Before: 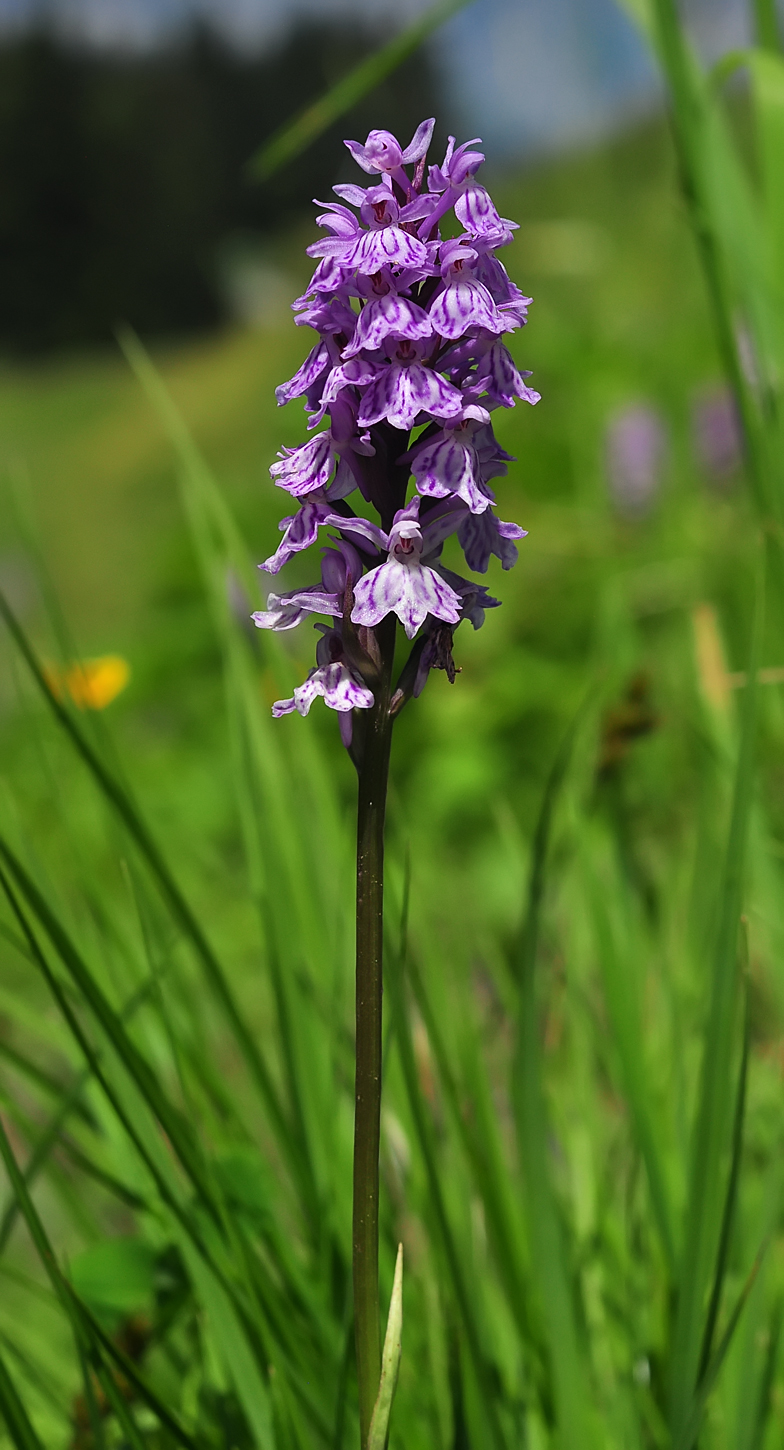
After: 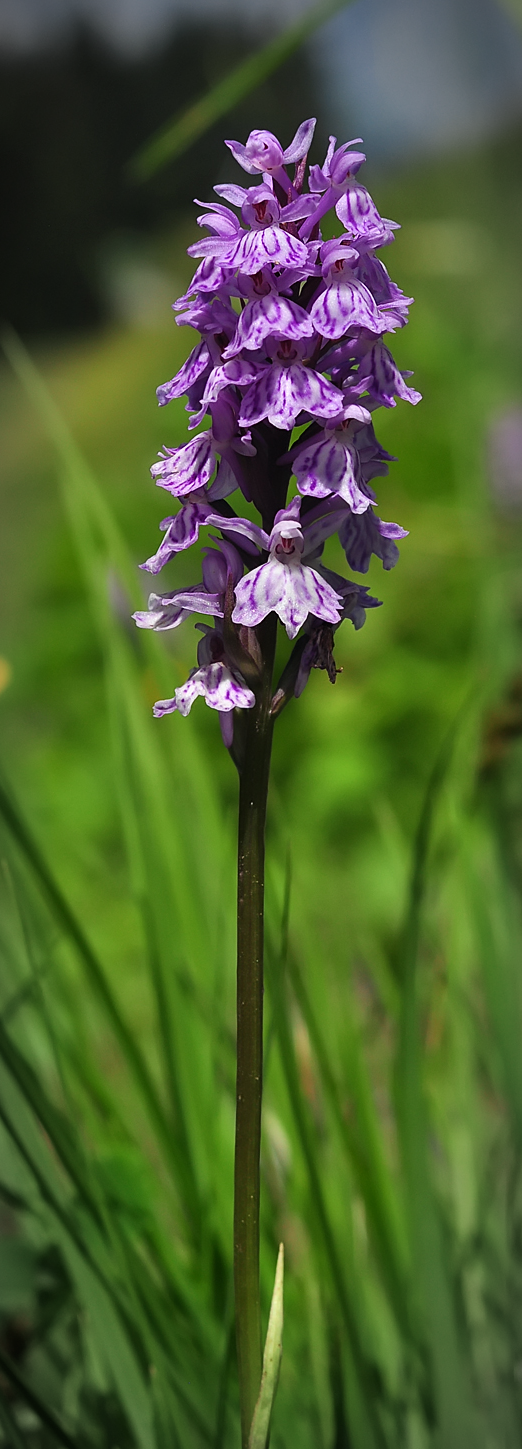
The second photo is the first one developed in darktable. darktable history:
crop and rotate: left 15.226%, right 18.074%
vignetting: automatic ratio true, unbound false
